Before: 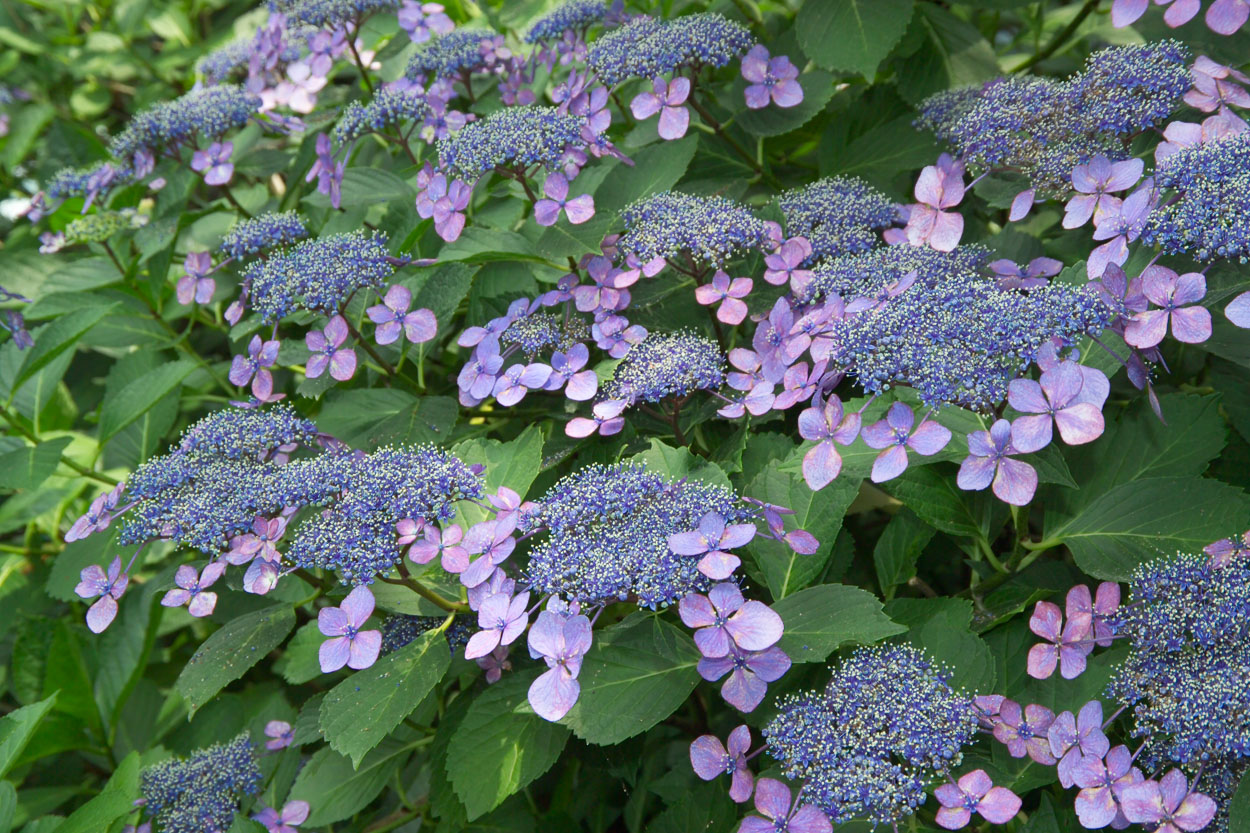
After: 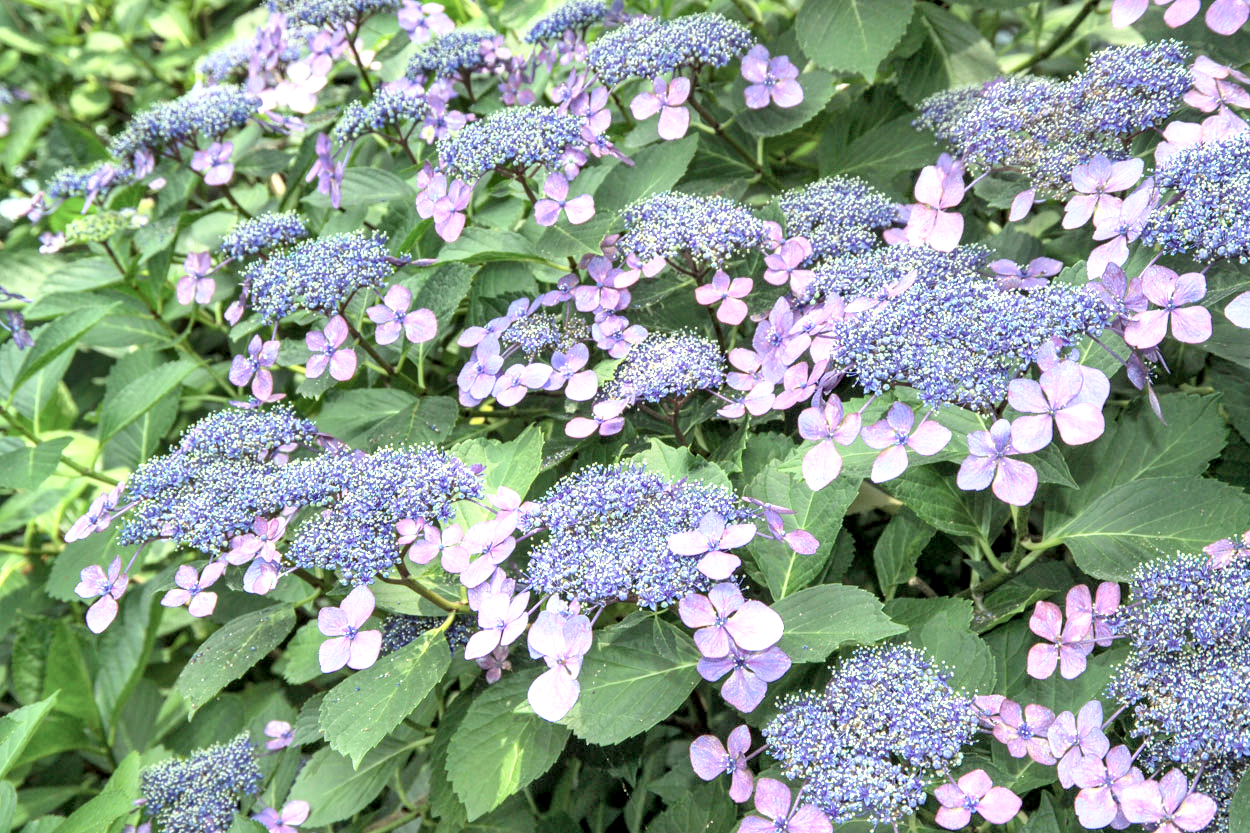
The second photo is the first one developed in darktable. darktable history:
tone curve: curves: ch0 [(0, 0) (0.169, 0.367) (0.635, 0.859) (1, 1)], color space Lab, independent channels, preserve colors none
exposure: exposure -0.021 EV, compensate highlight preservation false
local contrast: detail 160%
shadows and highlights: soften with gaussian
